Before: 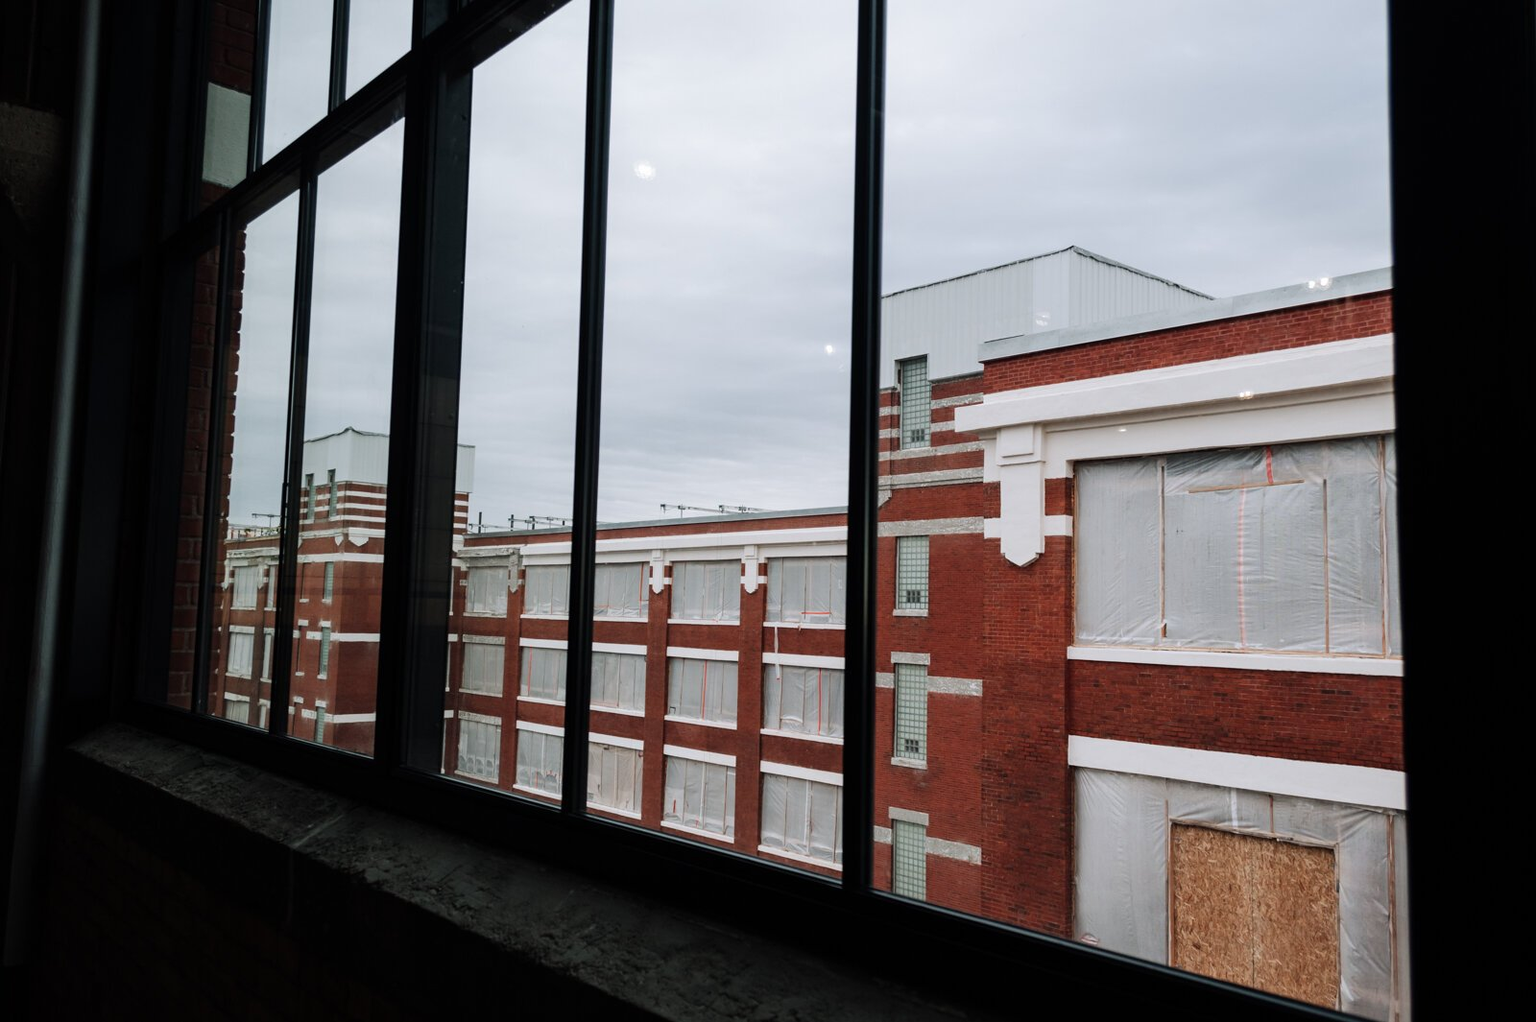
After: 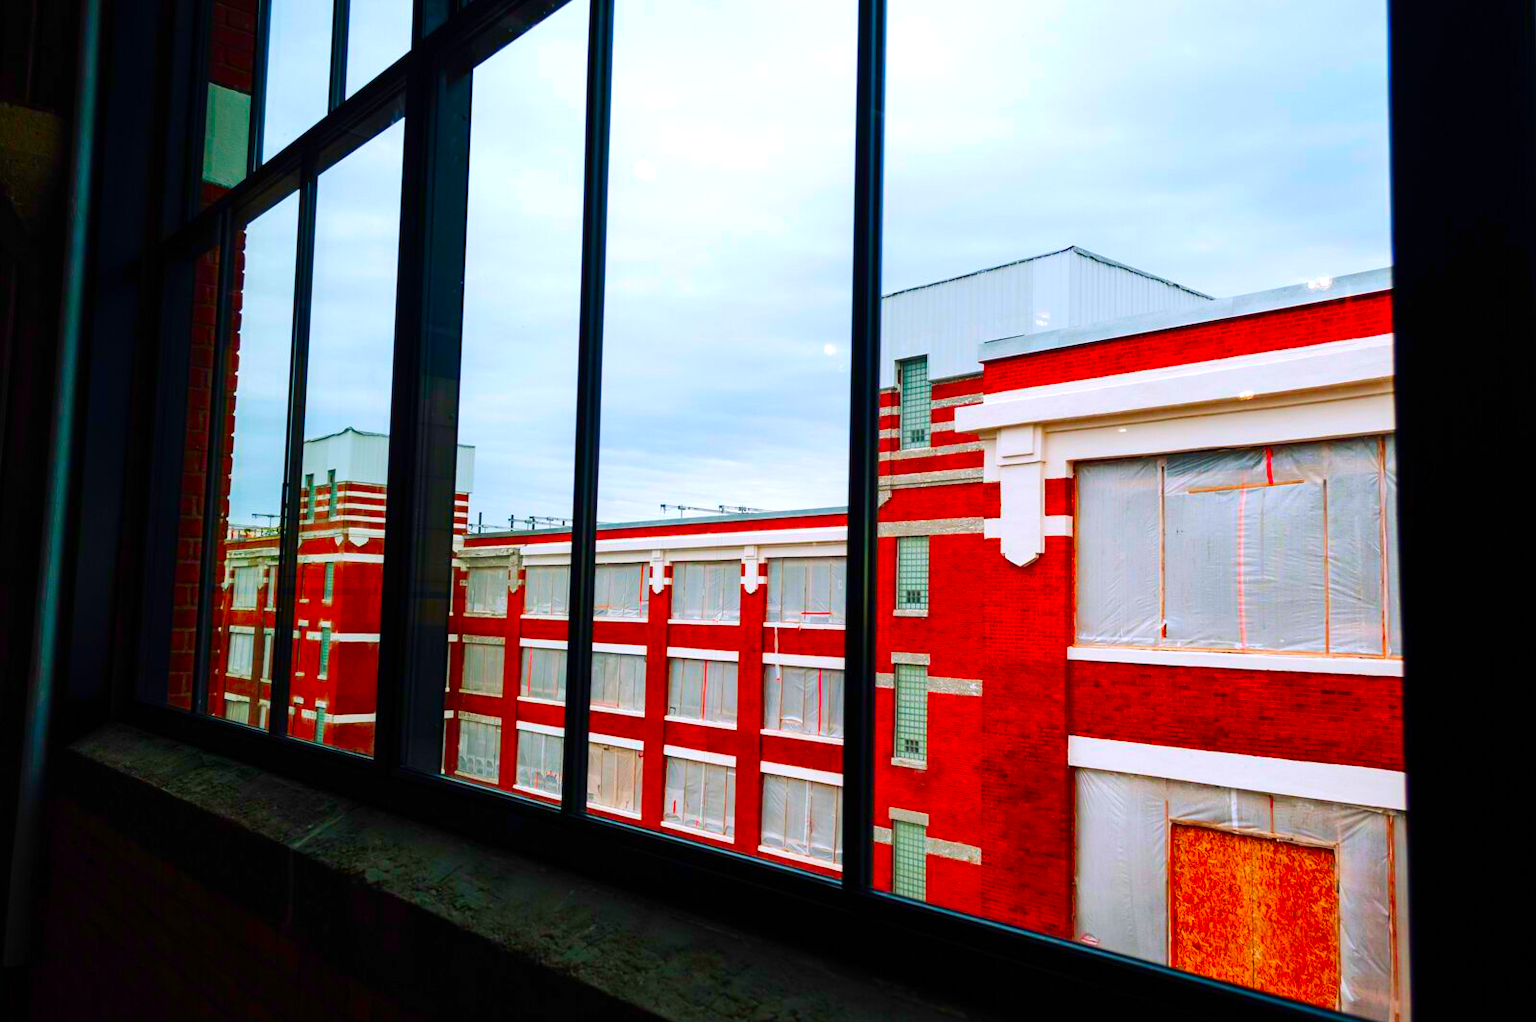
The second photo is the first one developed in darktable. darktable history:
color correction: highlights b* 0.049, saturation 2.96
color balance rgb: perceptual saturation grading › global saturation 20%, perceptual saturation grading › highlights -14.368%, perceptual saturation grading › shadows 49.426%, perceptual brilliance grading › global brilliance 10.699%
